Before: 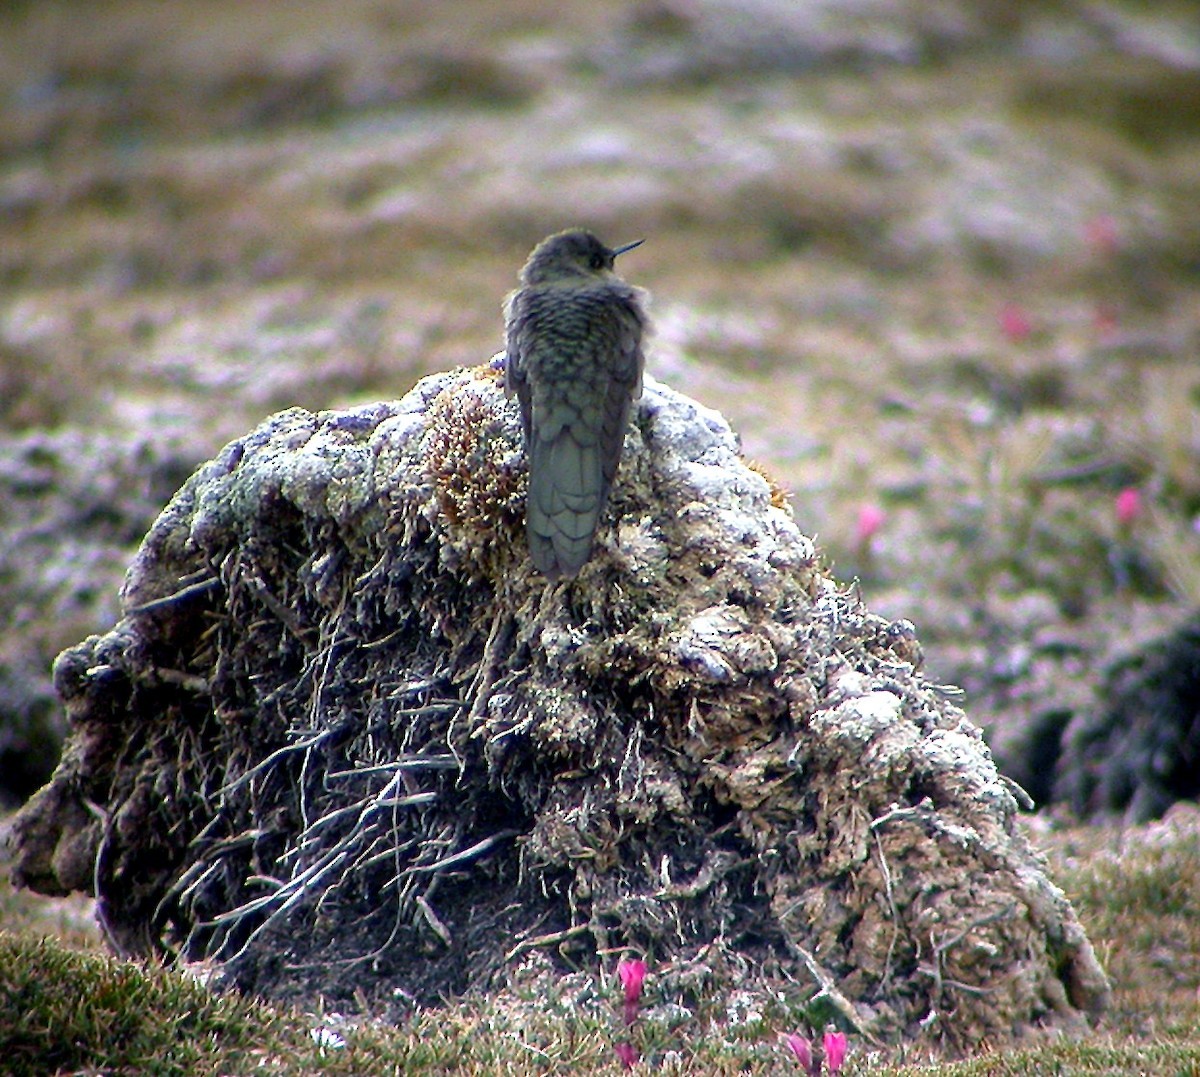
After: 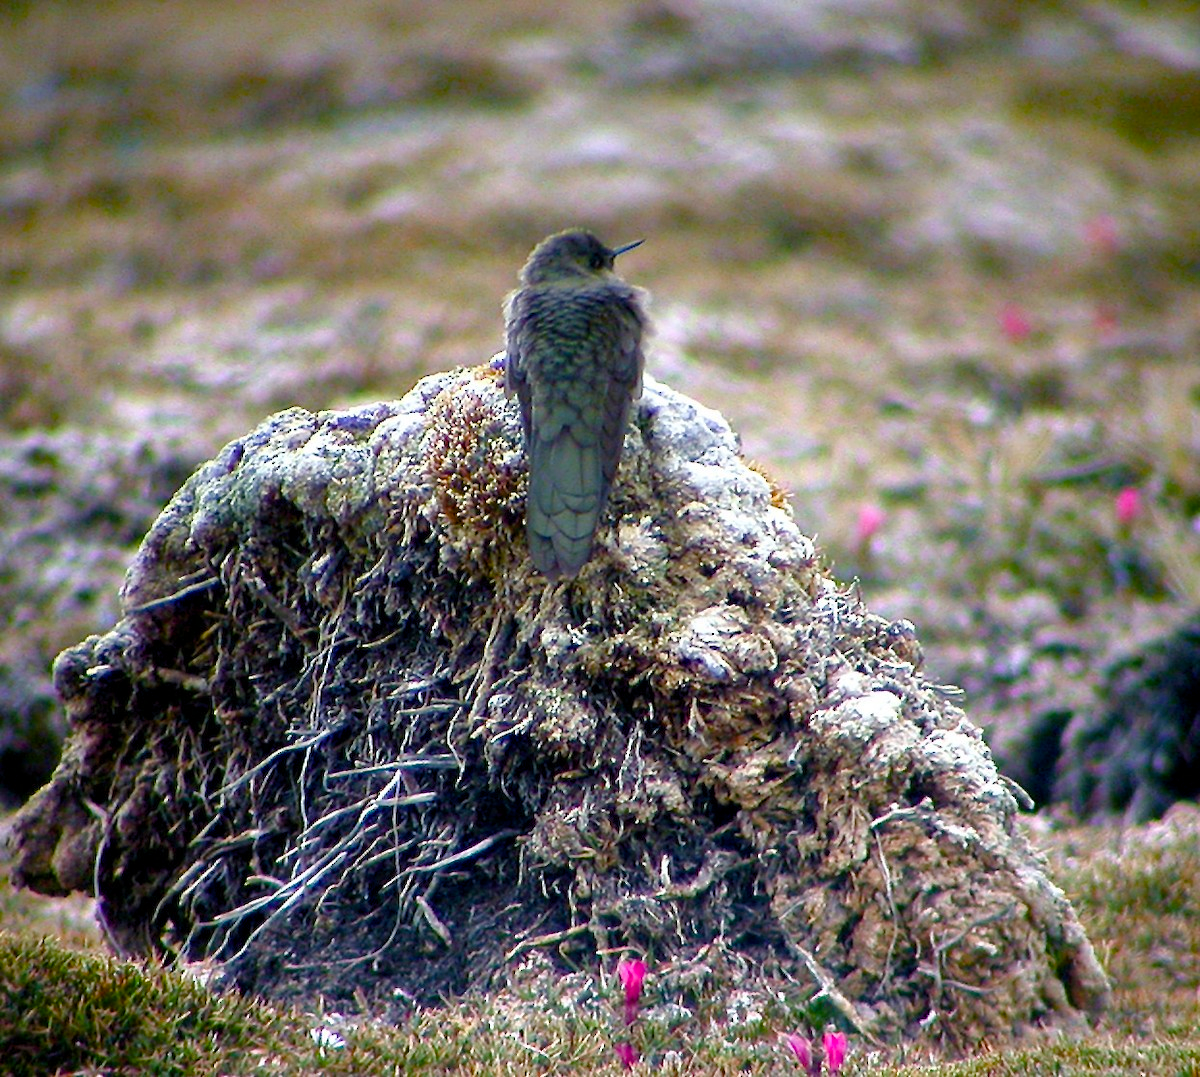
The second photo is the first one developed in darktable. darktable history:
color balance rgb: perceptual saturation grading › global saturation 19.514%, perceptual saturation grading › highlights -24.971%, perceptual saturation grading › shadows 49.875%, global vibrance 20%
shadows and highlights: shadows 29.19, highlights -29.46, low approximation 0.01, soften with gaussian
